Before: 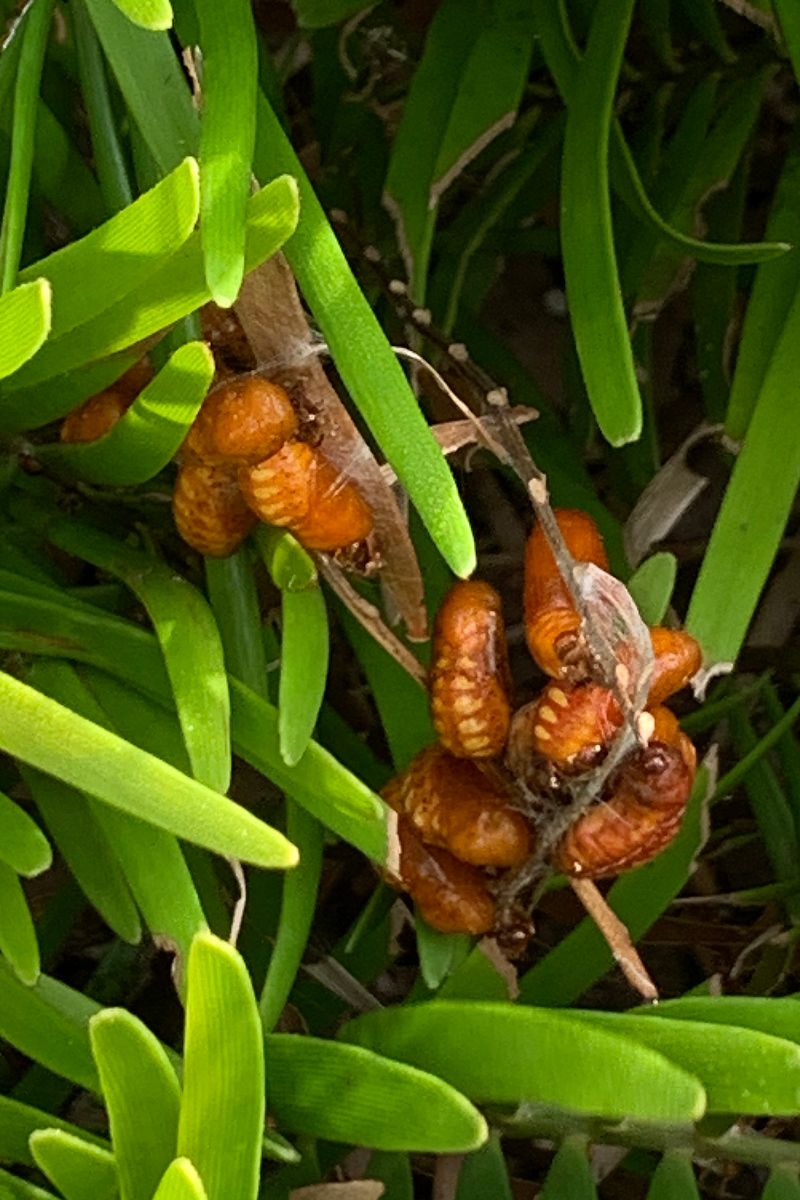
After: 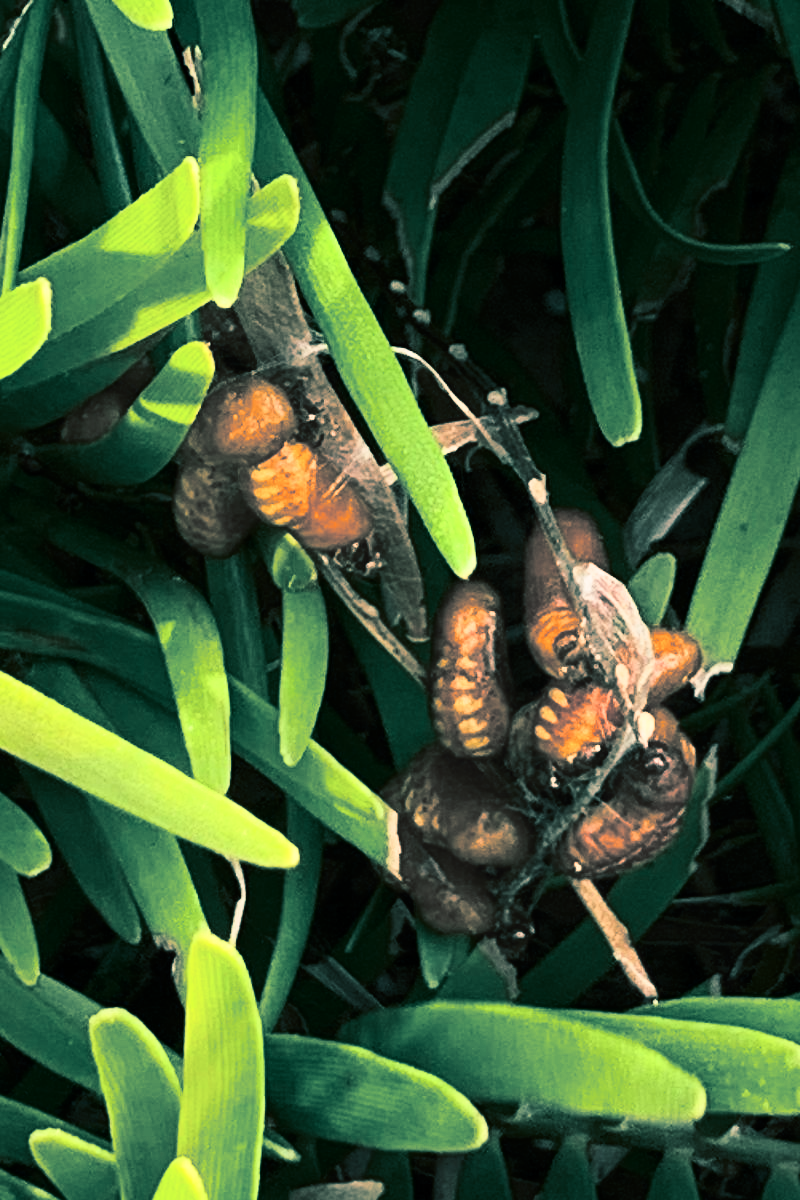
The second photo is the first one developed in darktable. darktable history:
contrast brightness saturation: contrast 0.39, brightness 0.1
split-toning: shadows › hue 186.43°, highlights › hue 49.29°, compress 30.29%
